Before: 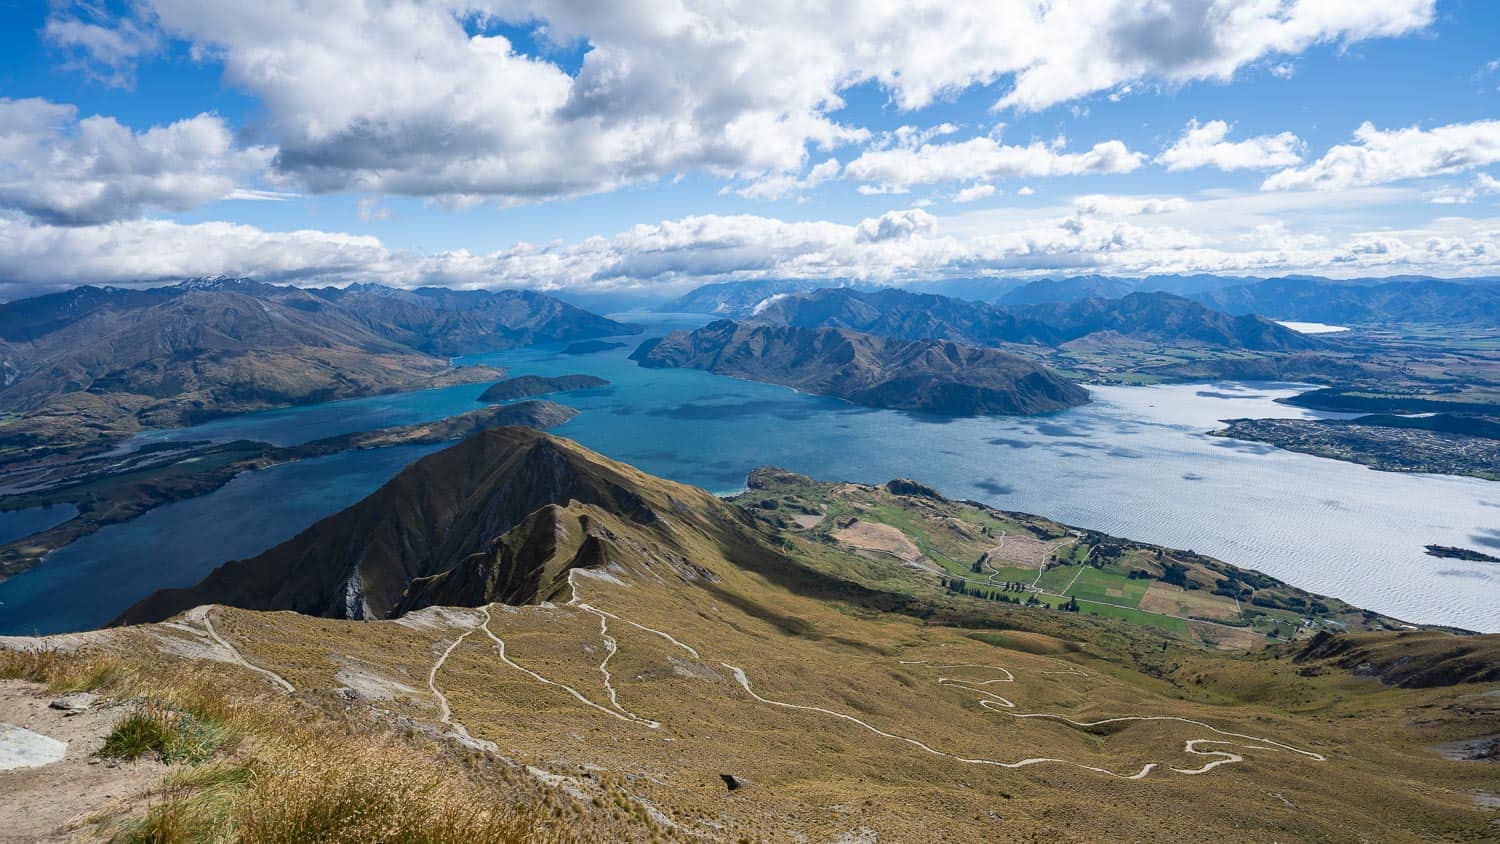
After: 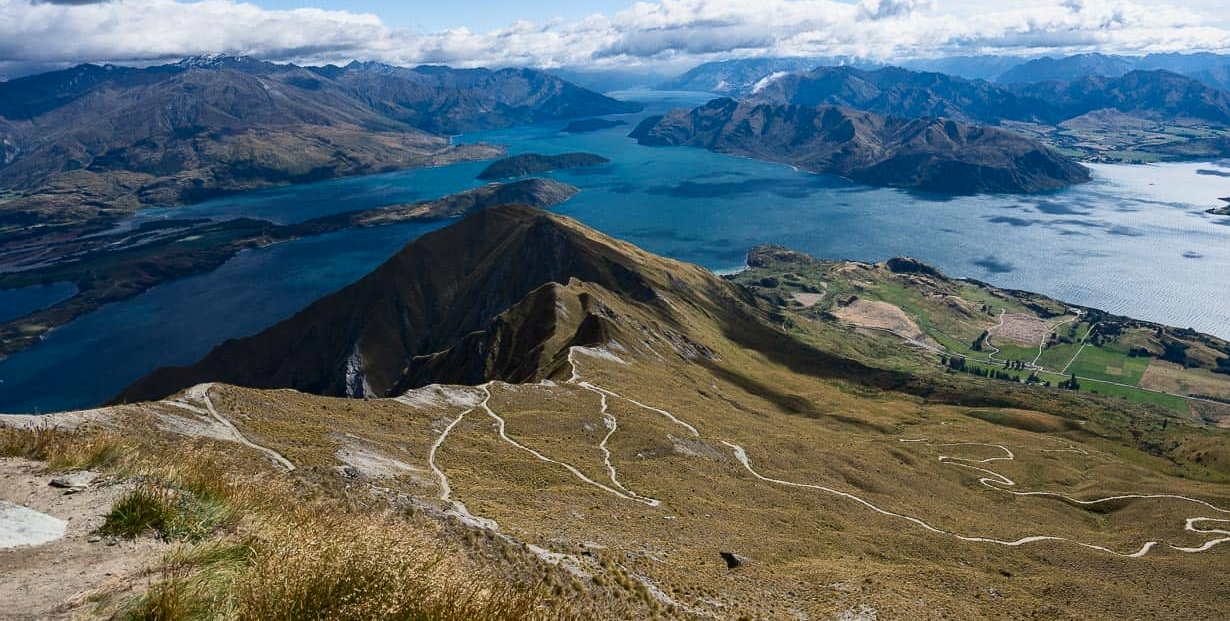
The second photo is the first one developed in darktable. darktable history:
tone curve: curves: ch0 [(0.016, 0.011) (0.204, 0.146) (0.515, 0.476) (0.78, 0.795) (1, 0.981)], color space Lab, independent channels, preserve colors none
crop: top 26.398%, right 17.954%
